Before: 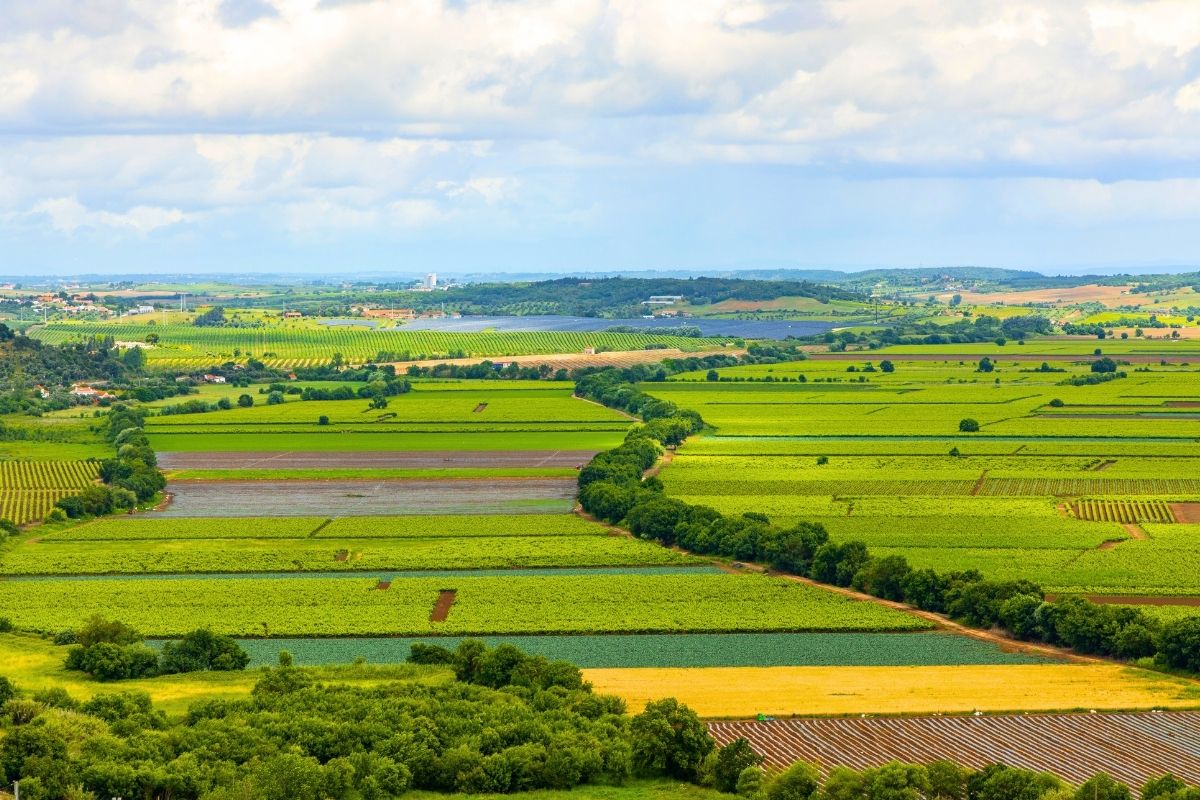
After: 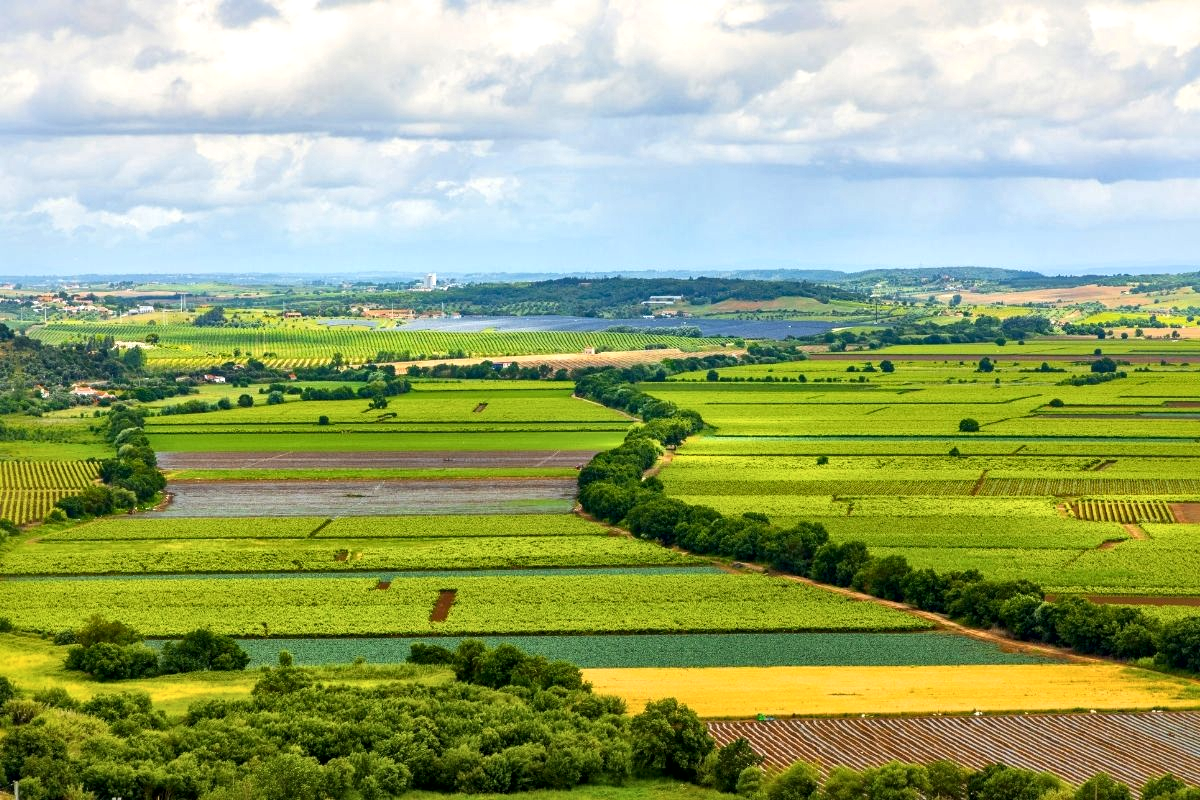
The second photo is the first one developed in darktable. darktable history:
local contrast: mode bilateral grid, contrast 20, coarseness 51, detail 173%, midtone range 0.2
